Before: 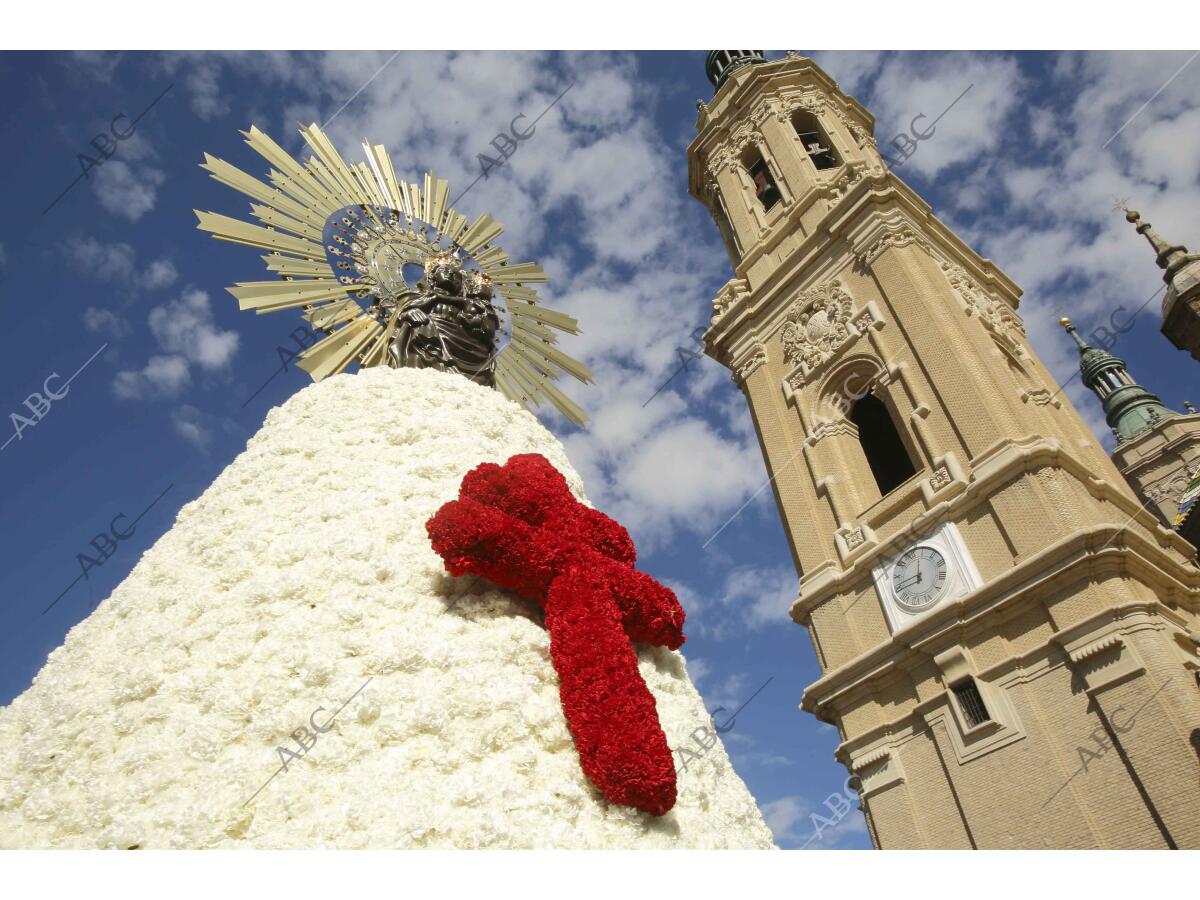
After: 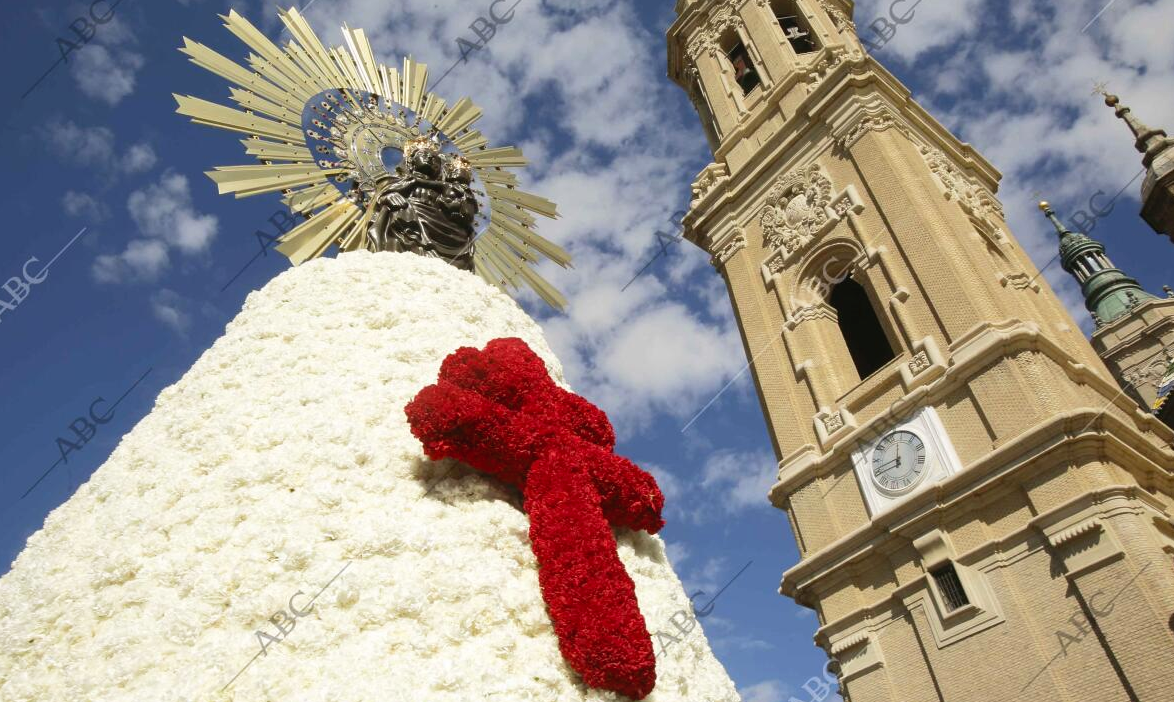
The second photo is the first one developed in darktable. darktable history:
crop and rotate: left 1.824%, top 12.901%, right 0.311%, bottom 9.085%
tone curve: curves: ch0 [(0, 0.012) (0.056, 0.046) (0.218, 0.213) (0.606, 0.62) (0.82, 0.846) (1, 1)]; ch1 [(0, 0) (0.226, 0.261) (0.403, 0.437) (0.469, 0.472) (0.495, 0.499) (0.508, 0.503) (0.545, 0.555) (0.59, 0.598) (0.686, 0.728) (1, 1)]; ch2 [(0, 0) (0.269, 0.299) (0.459, 0.45) (0.498, 0.499) (0.523, 0.512) (0.568, 0.558) (0.634, 0.617) (0.698, 0.677) (0.806, 0.769) (1, 1)], preserve colors none
